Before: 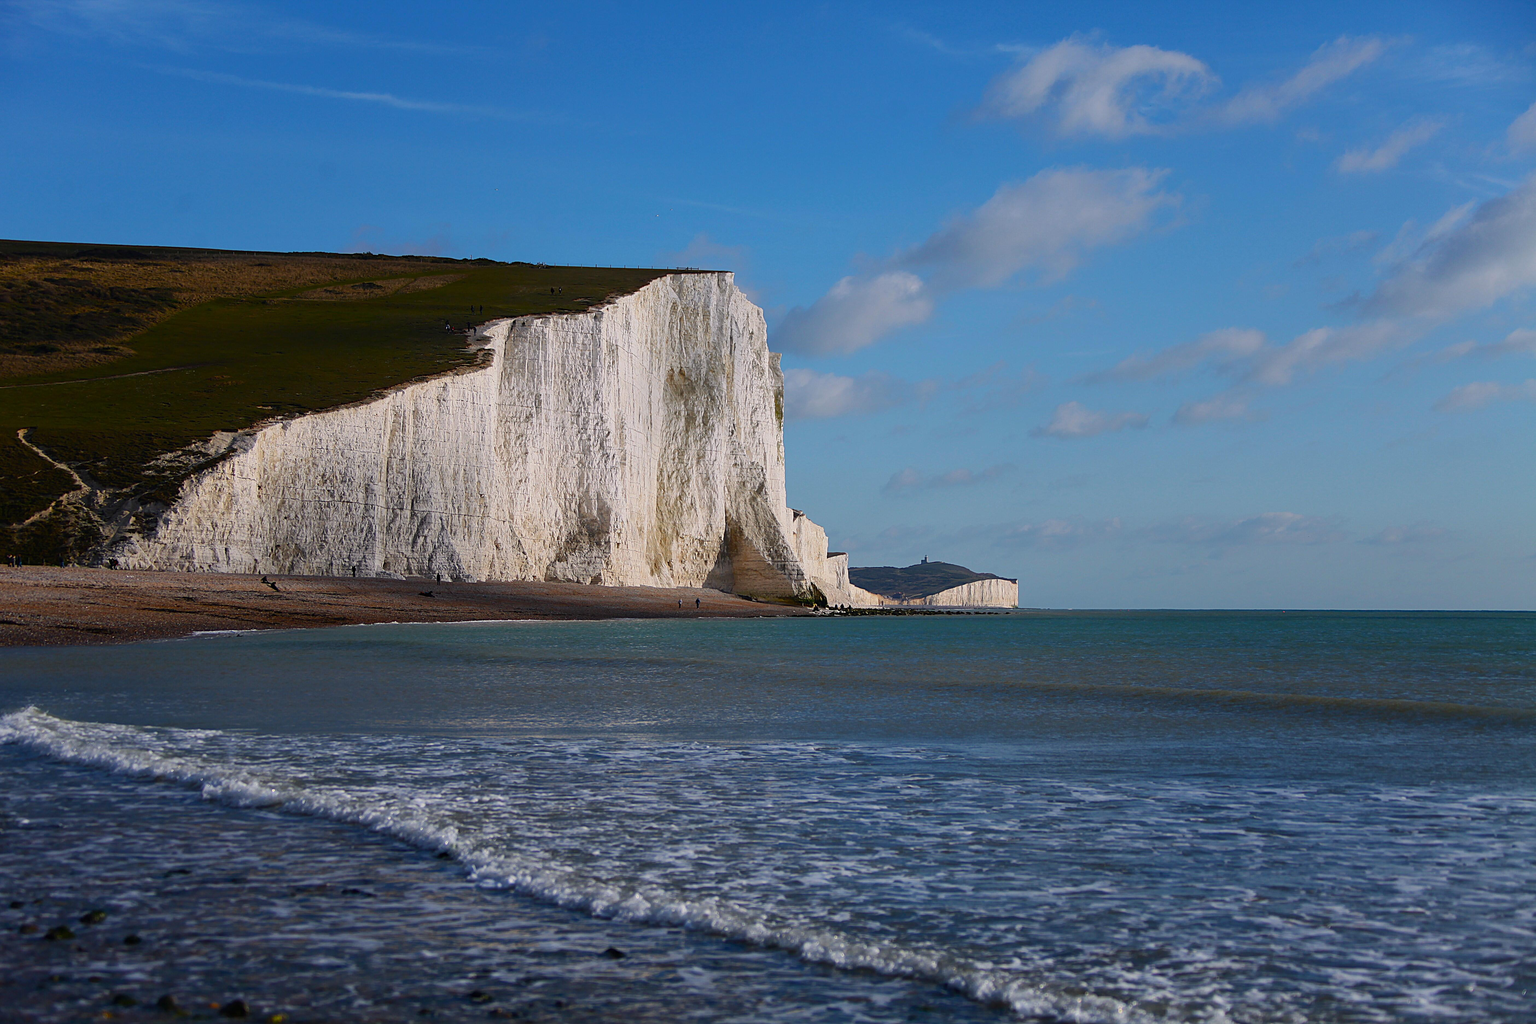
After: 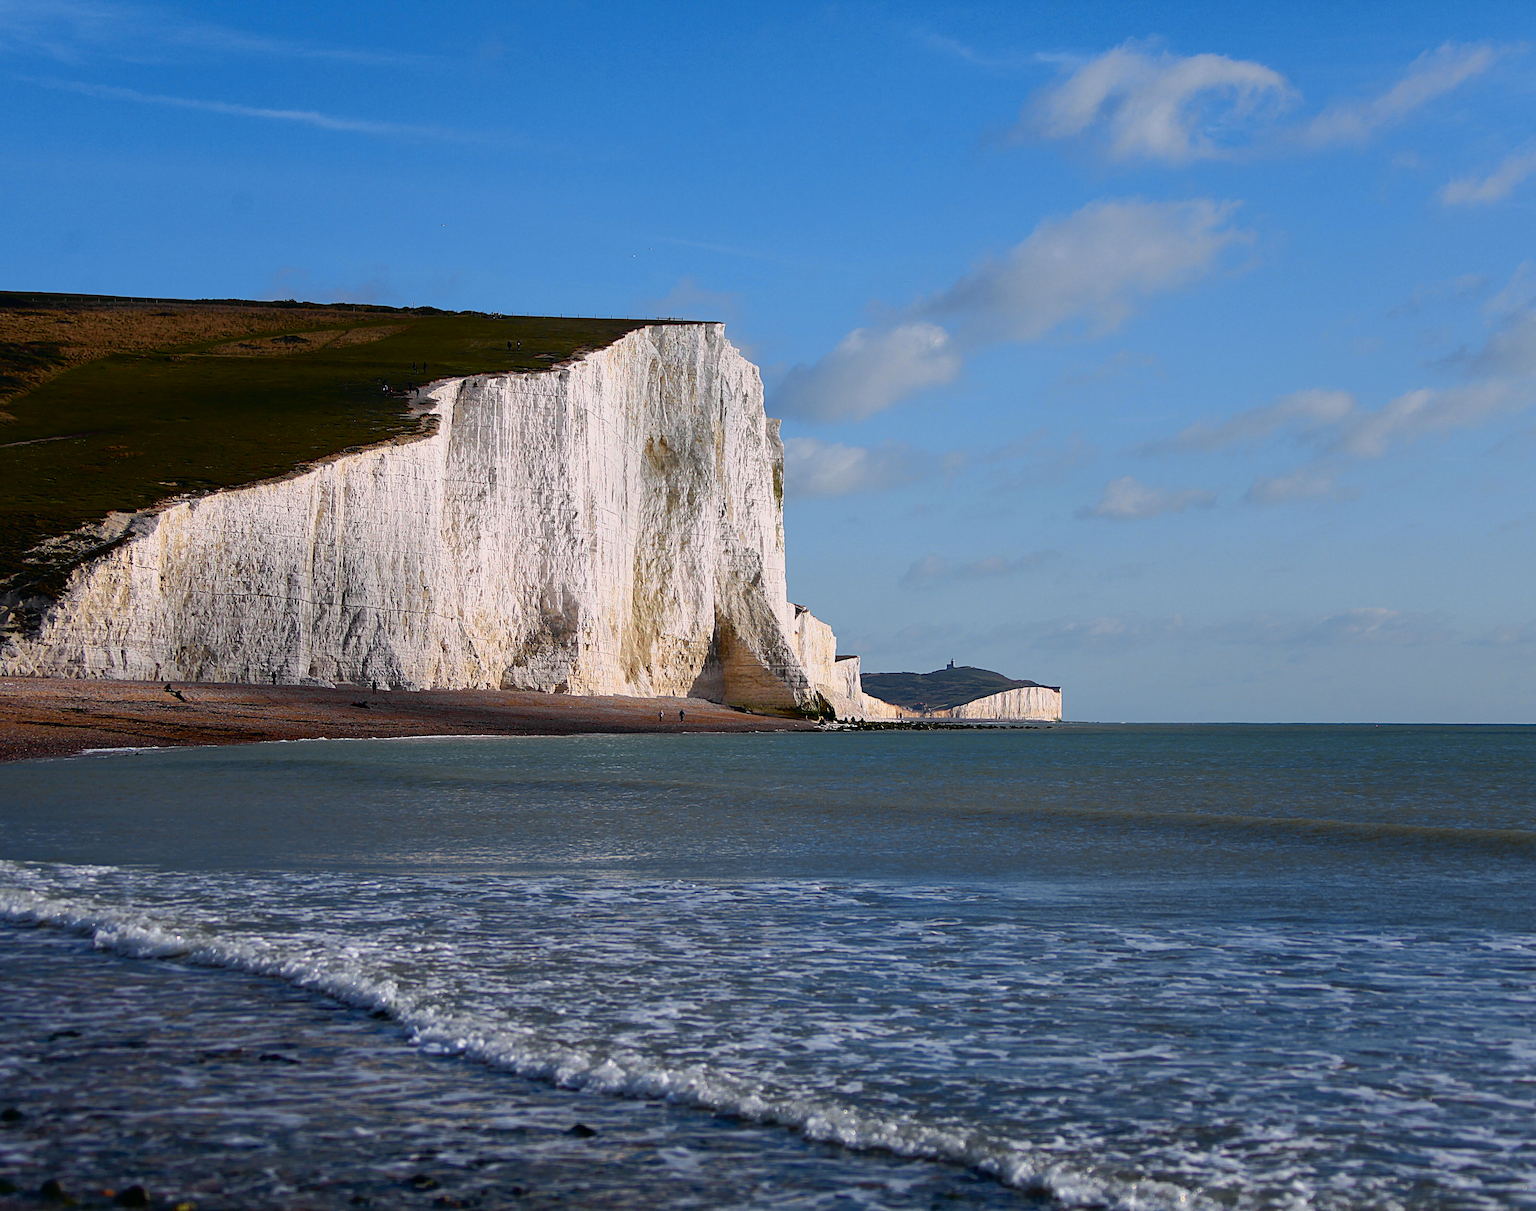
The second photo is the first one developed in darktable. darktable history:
crop: left 8.026%, right 7.374%
tone curve: curves: ch0 [(0, 0) (0.105, 0.068) (0.181, 0.185) (0.28, 0.291) (0.384, 0.404) (0.485, 0.531) (0.638, 0.681) (0.795, 0.879) (1, 0.977)]; ch1 [(0, 0) (0.161, 0.092) (0.35, 0.33) (0.379, 0.401) (0.456, 0.469) (0.504, 0.5) (0.512, 0.514) (0.58, 0.597) (0.635, 0.646) (1, 1)]; ch2 [(0, 0) (0.371, 0.362) (0.437, 0.437) (0.5, 0.5) (0.53, 0.523) (0.56, 0.58) (0.622, 0.606) (1, 1)], color space Lab, independent channels, preserve colors none
